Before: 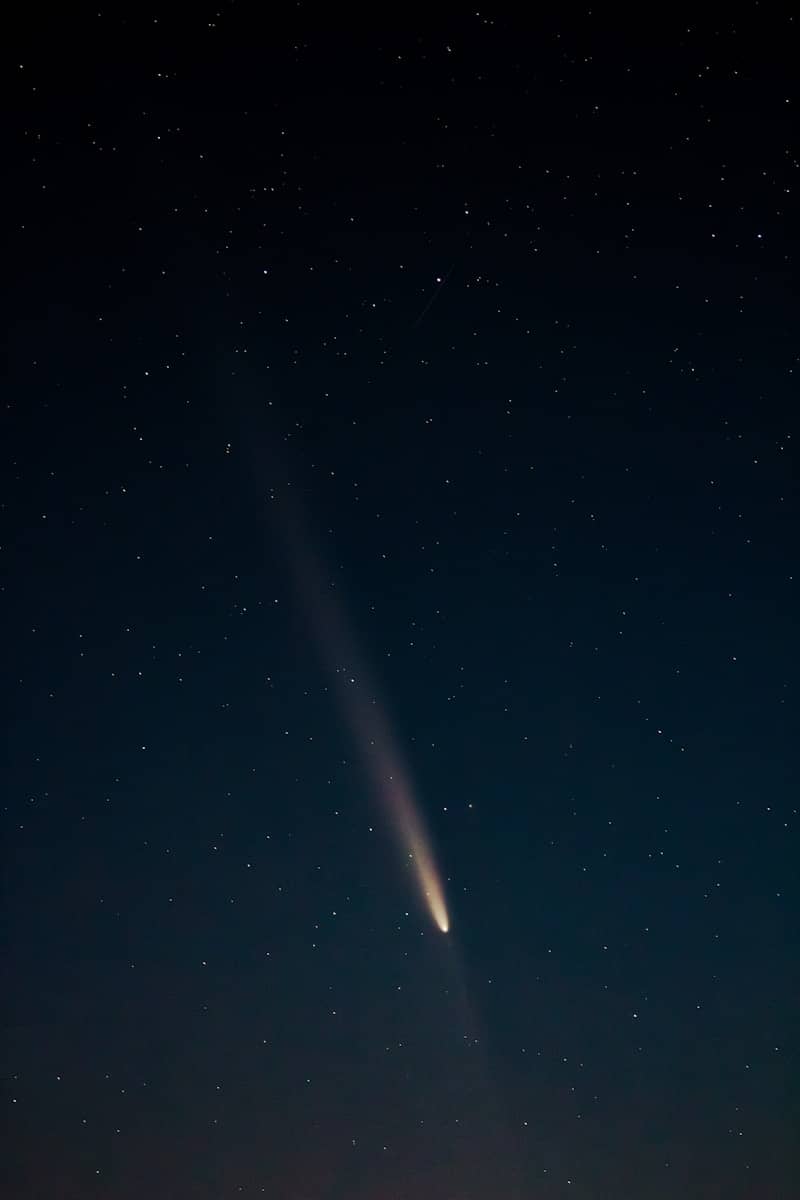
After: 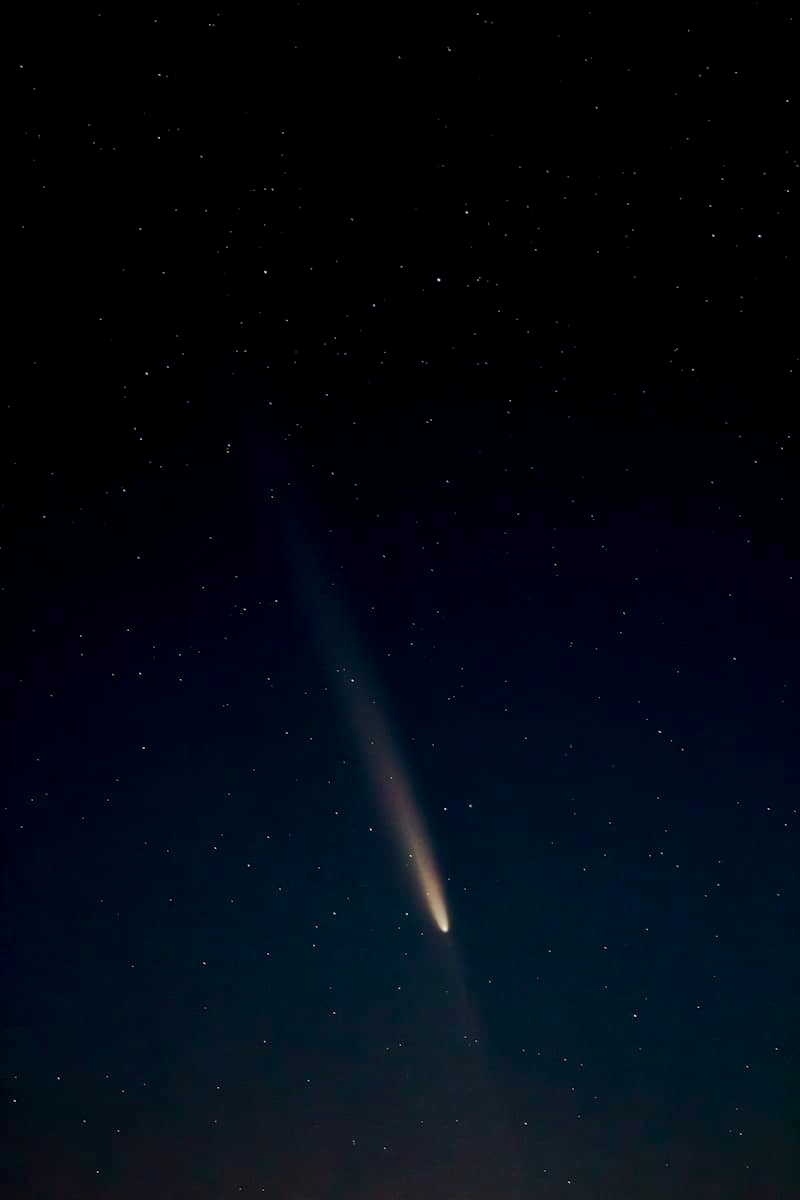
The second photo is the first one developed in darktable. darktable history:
exposure: black level correction 0.006, exposure -0.225 EV, compensate highlight preservation false
